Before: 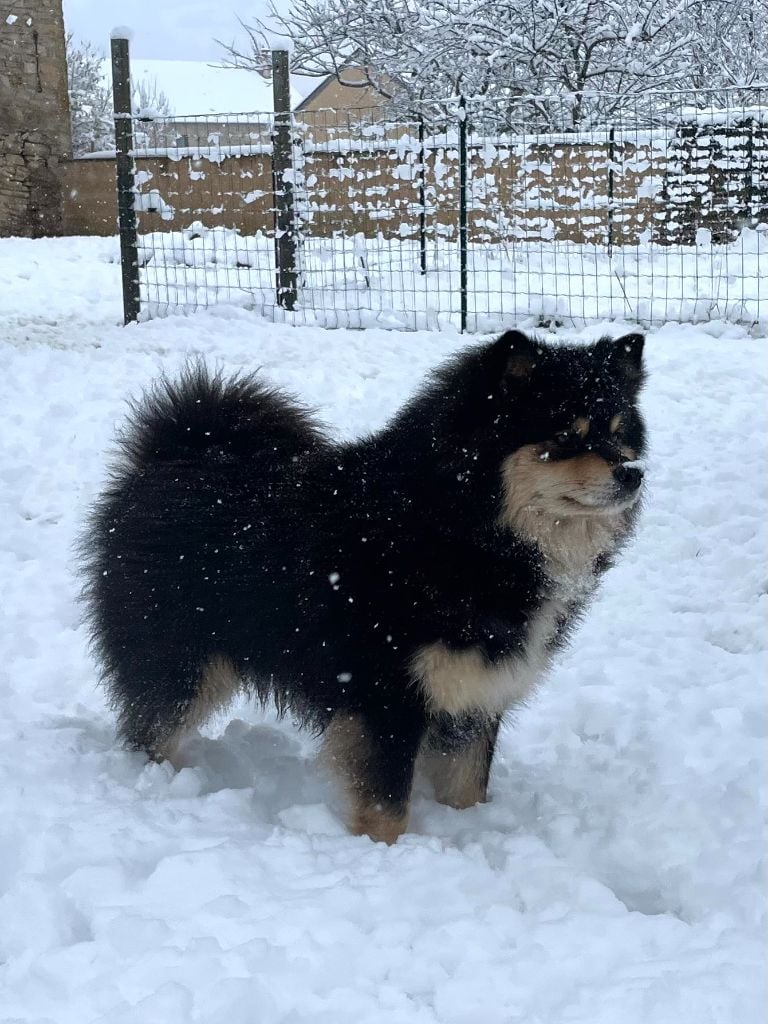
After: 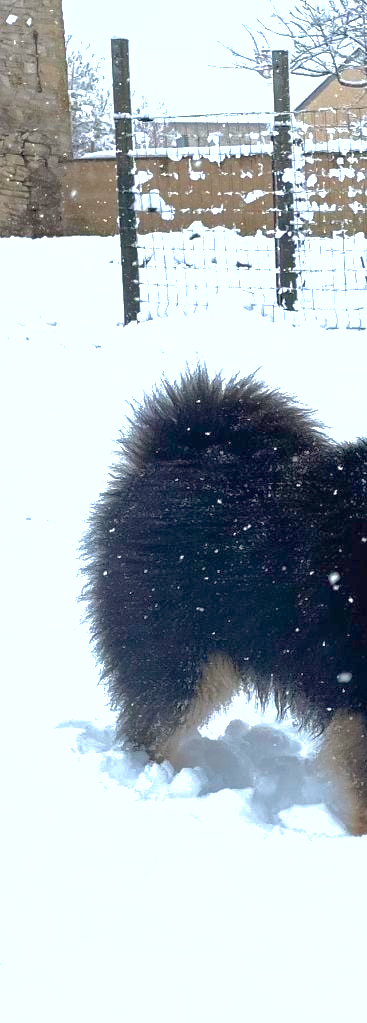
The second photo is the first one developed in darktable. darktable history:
color balance rgb: perceptual saturation grading › global saturation 0.085%, global vibrance 20%
shadows and highlights: on, module defaults
exposure: black level correction 0, exposure 1.2 EV, compensate exposure bias true, compensate highlight preservation false
crop and rotate: left 0.026%, top 0%, right 52.069%
